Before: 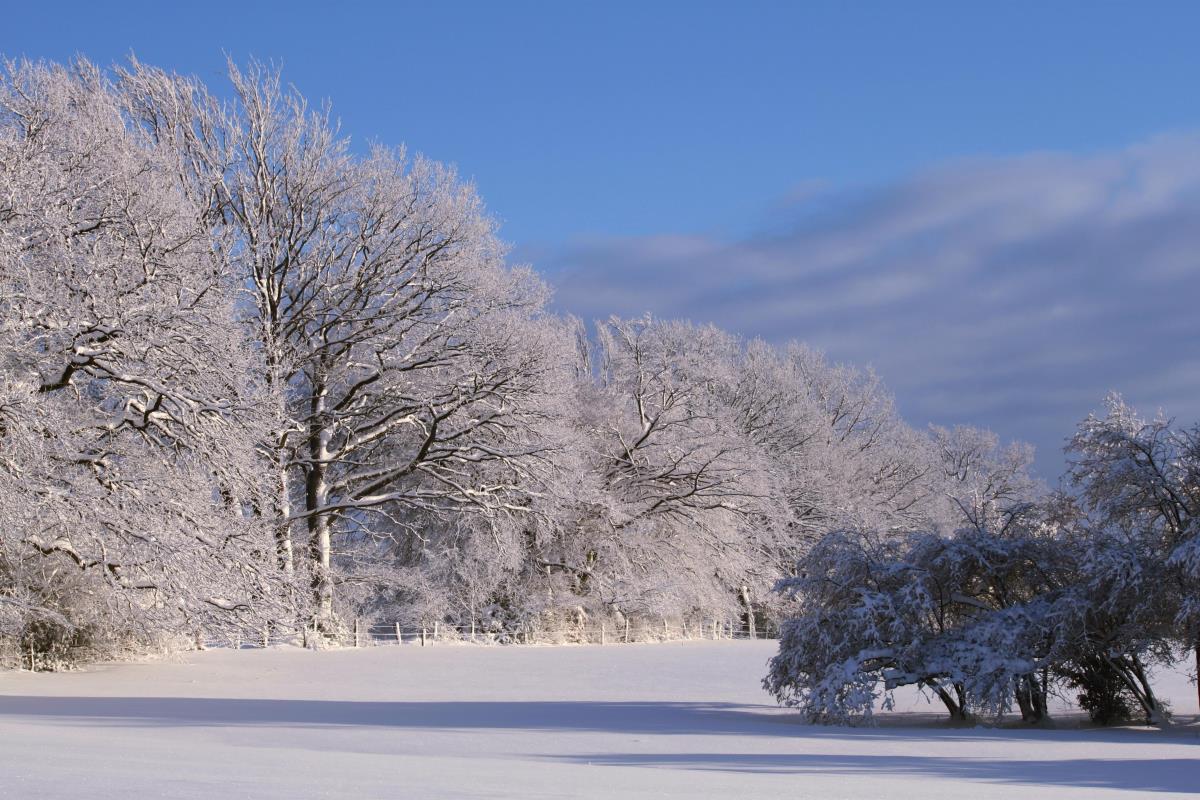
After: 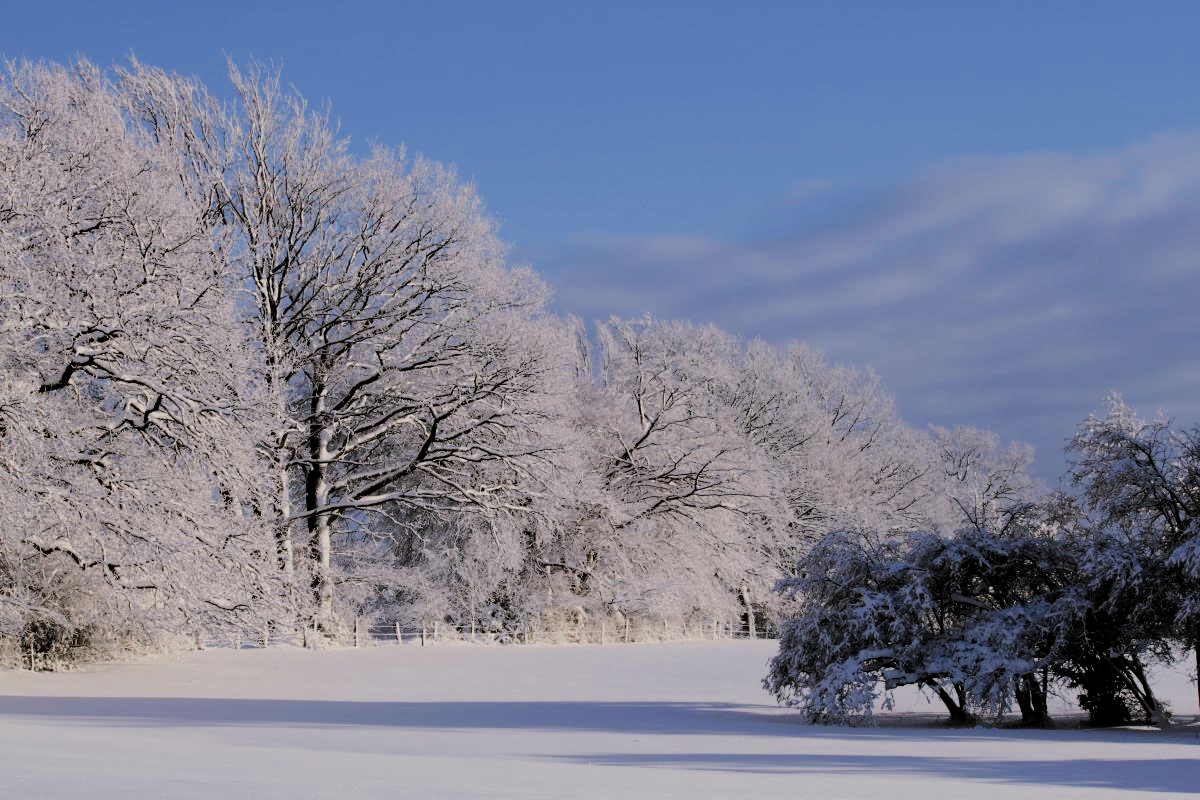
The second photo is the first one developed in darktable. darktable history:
filmic rgb: black relative exposure -4.12 EV, white relative exposure 5.1 EV, hardness 2.05, contrast 1.169, add noise in highlights 0.001, preserve chrominance max RGB, color science v3 (2019), use custom middle-gray values true, contrast in highlights soft
